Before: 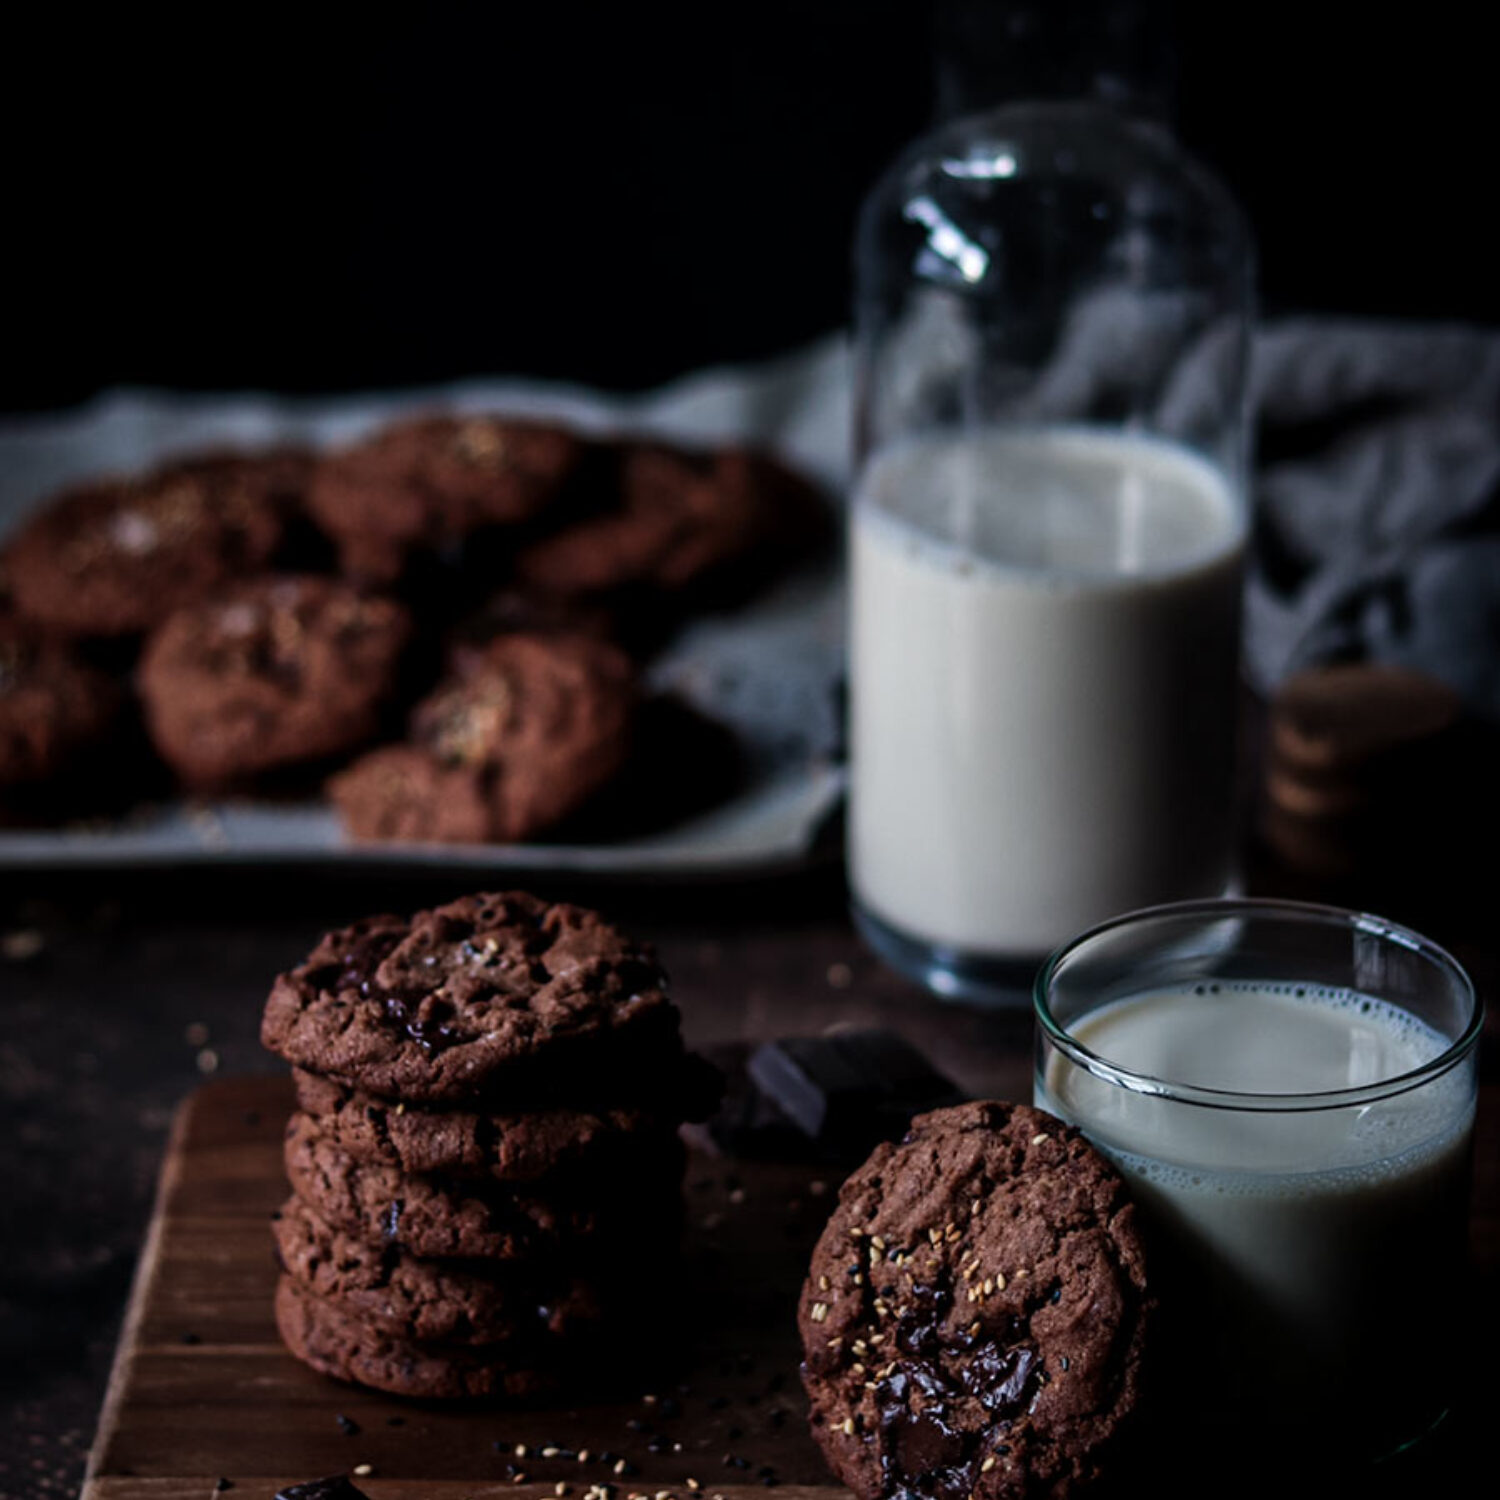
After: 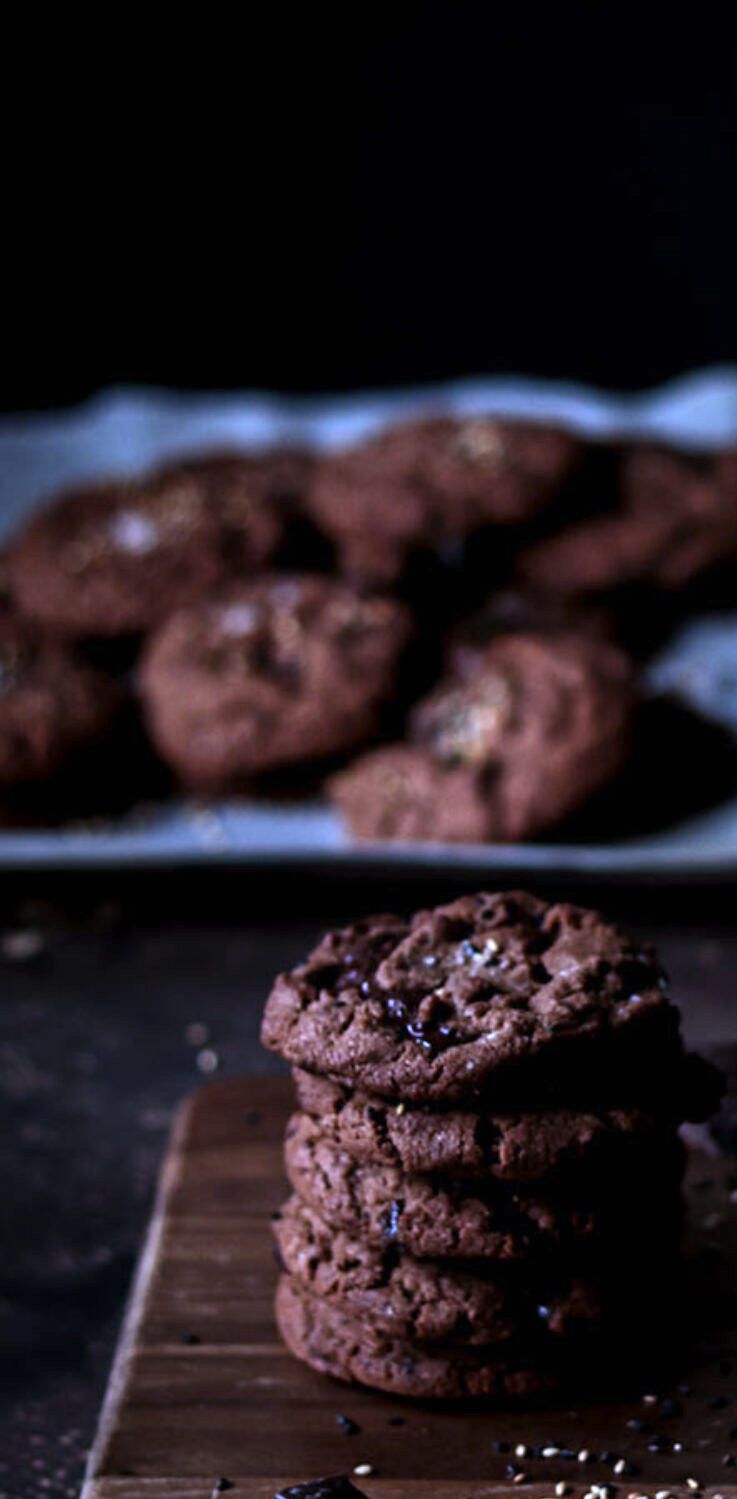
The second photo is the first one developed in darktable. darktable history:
crop and rotate: left 0%, top 0%, right 50.845%
white balance: red 0.871, blue 1.249
exposure: exposure 0.921 EV, compensate highlight preservation false
